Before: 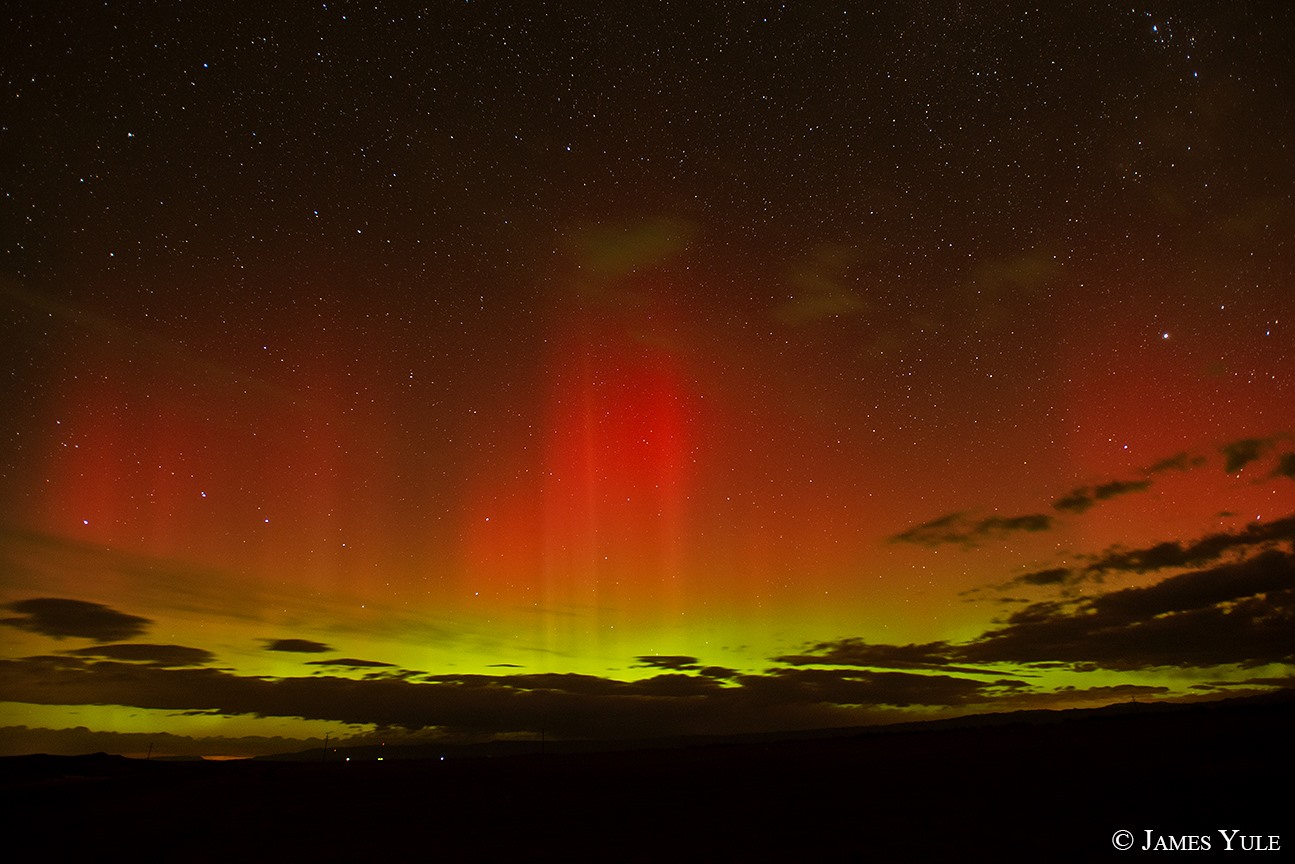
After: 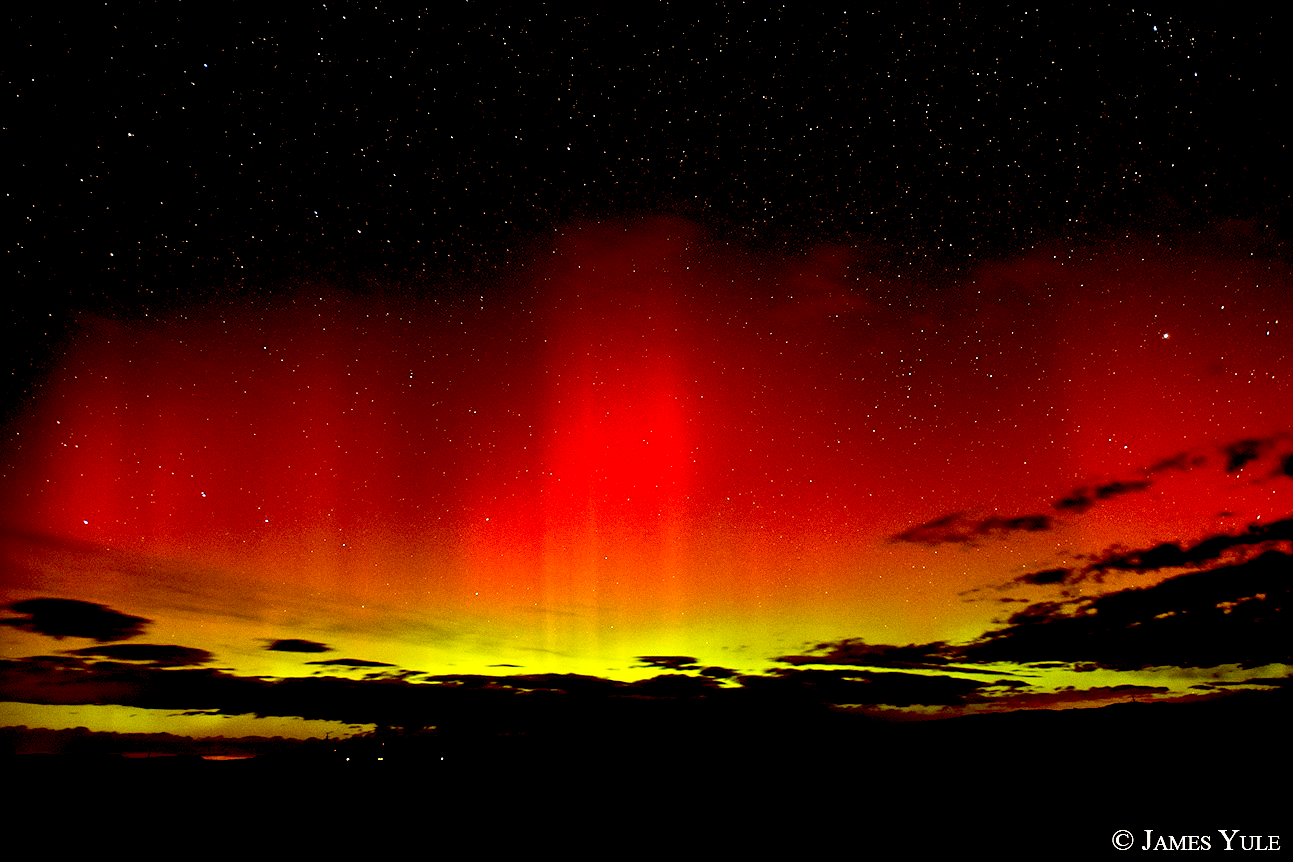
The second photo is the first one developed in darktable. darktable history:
white balance: red 1.045, blue 0.932
grain: coarseness 0.47 ISO
exposure: black level correction 0.035, exposure 0.9 EV, compensate highlight preservation false
crop: top 0.05%, bottom 0.098%
